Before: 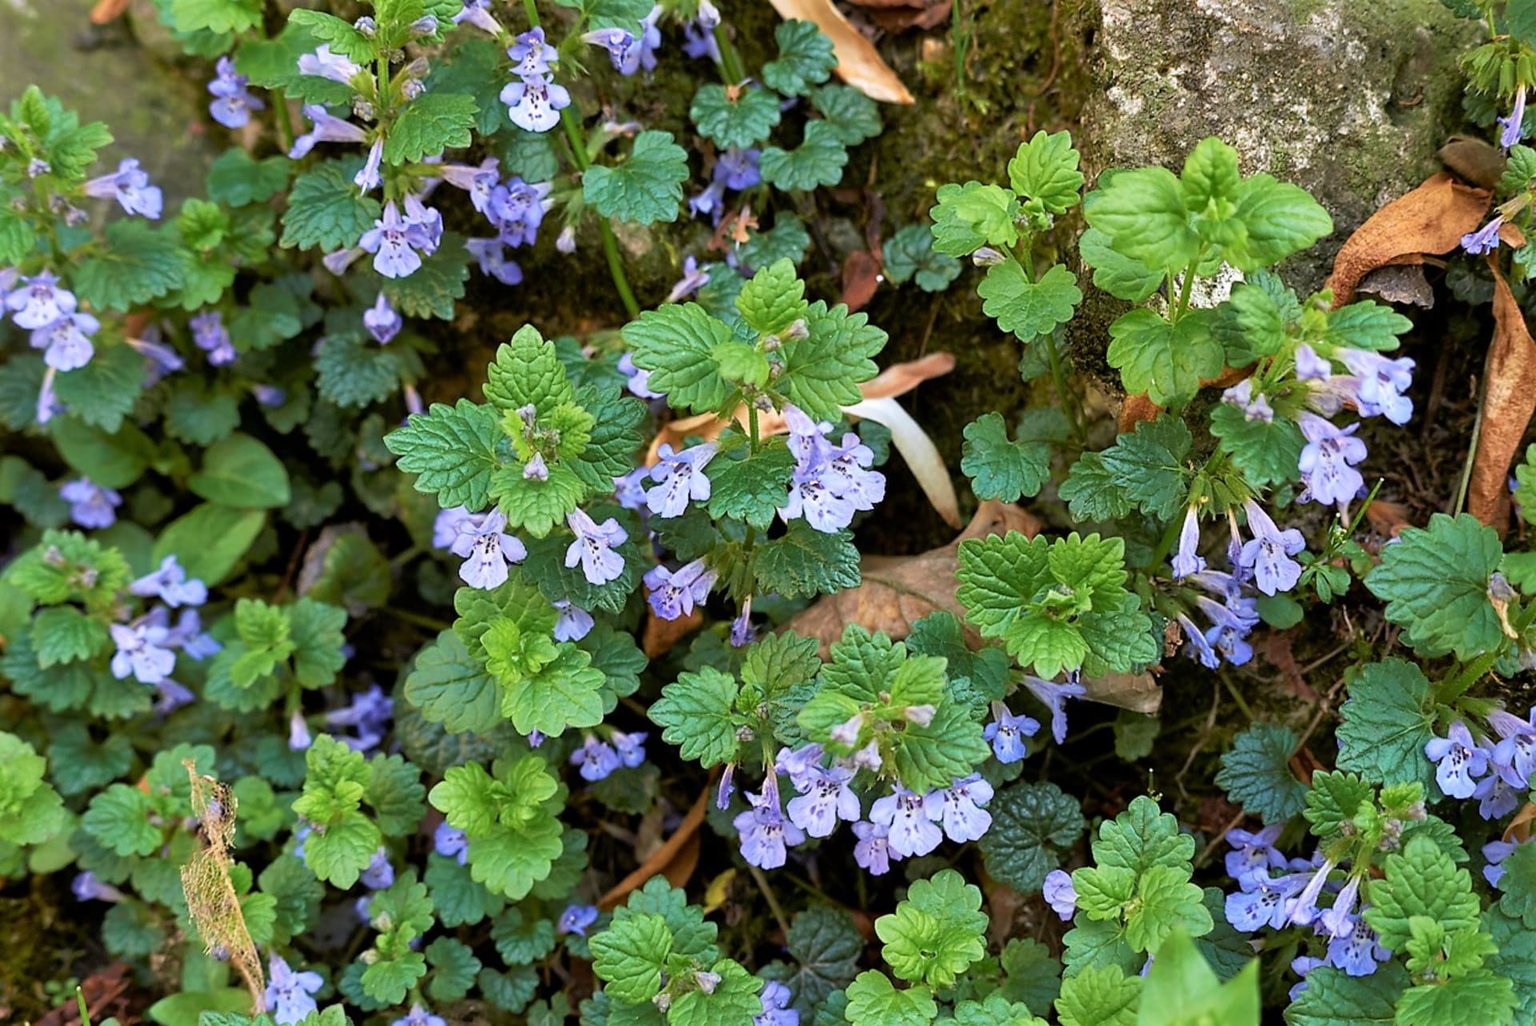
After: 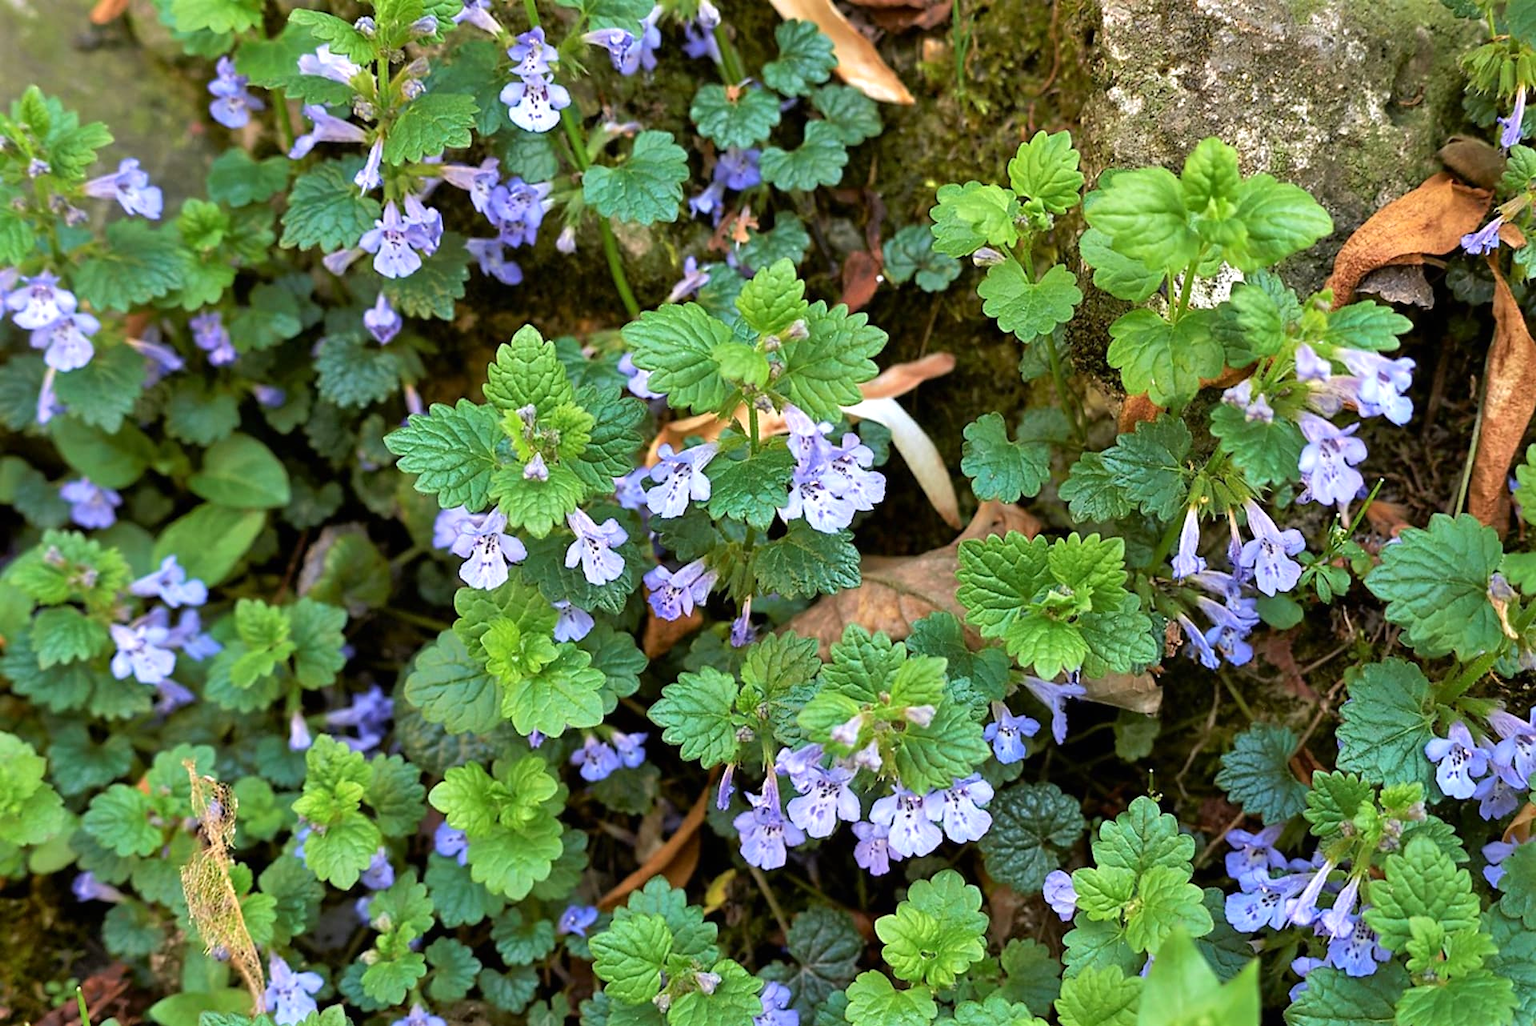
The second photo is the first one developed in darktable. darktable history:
shadows and highlights: shadows -20.45, white point adjustment -2.11, highlights -35.15
exposure: black level correction 0, exposure 0.394 EV, compensate highlight preservation false
